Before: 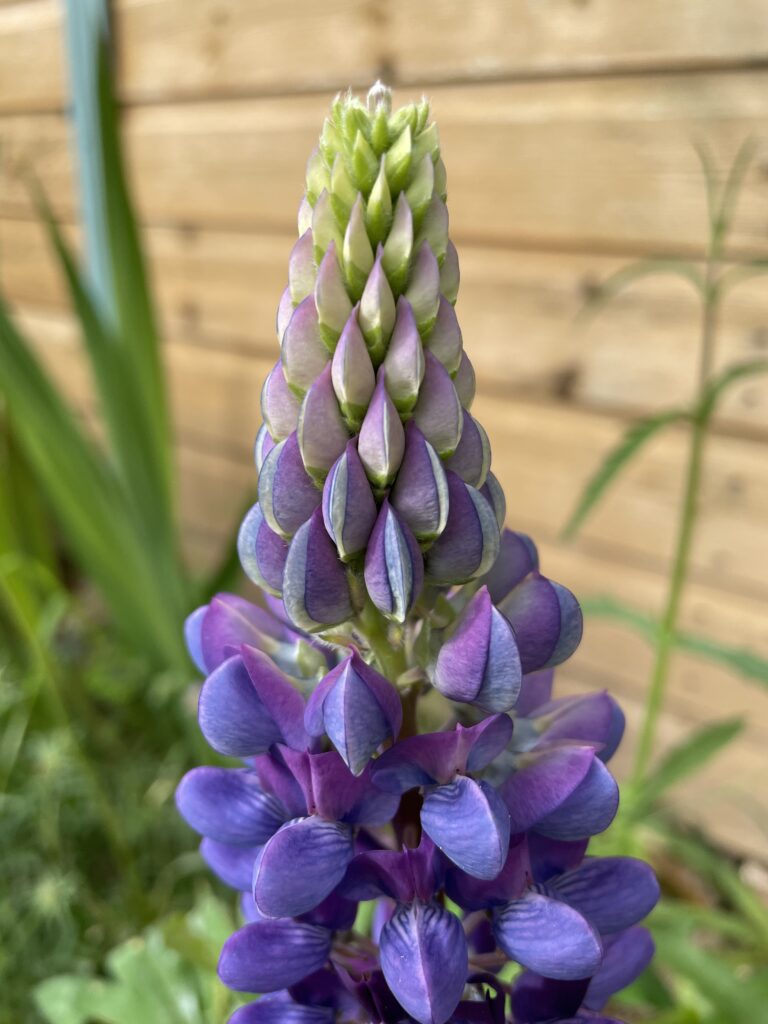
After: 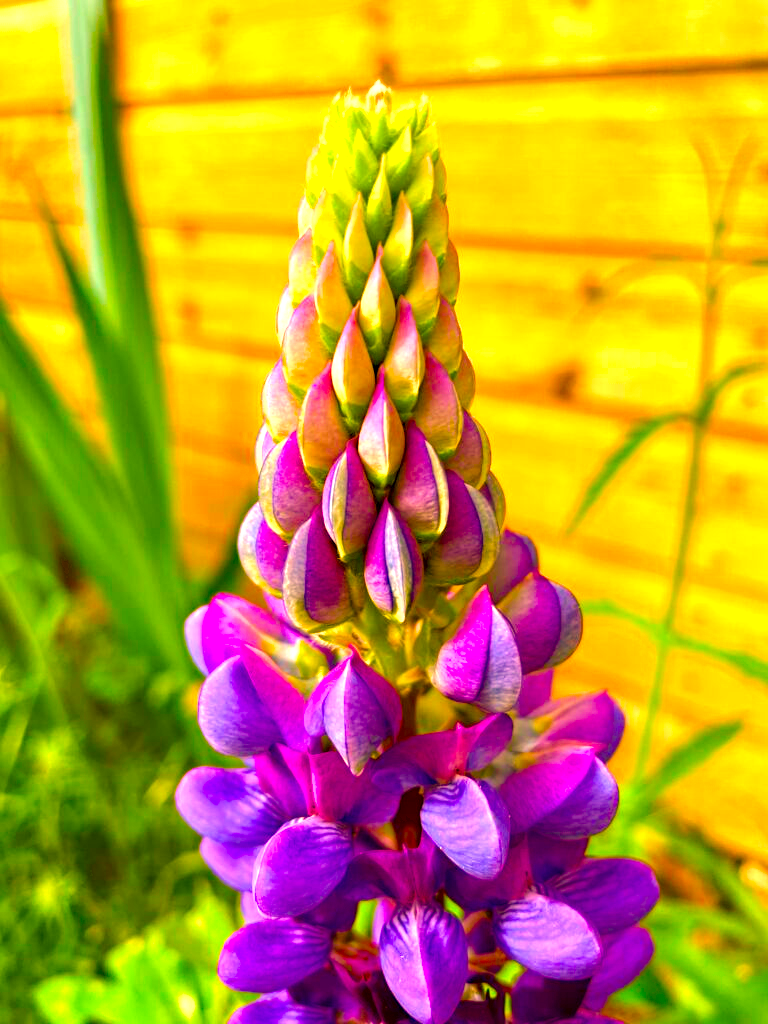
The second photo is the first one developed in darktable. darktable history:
color correction: highlights a* 10.44, highlights b* 30.04, shadows a* 2.73, shadows b* 17.51, saturation 1.72
exposure: black level correction 0, exposure 0.9 EV, compensate highlight preservation false
haze removal: compatibility mode true, adaptive false
local contrast: highlights 100%, shadows 100%, detail 120%, midtone range 0.2
velvia: strength 32%, mid-tones bias 0.2
